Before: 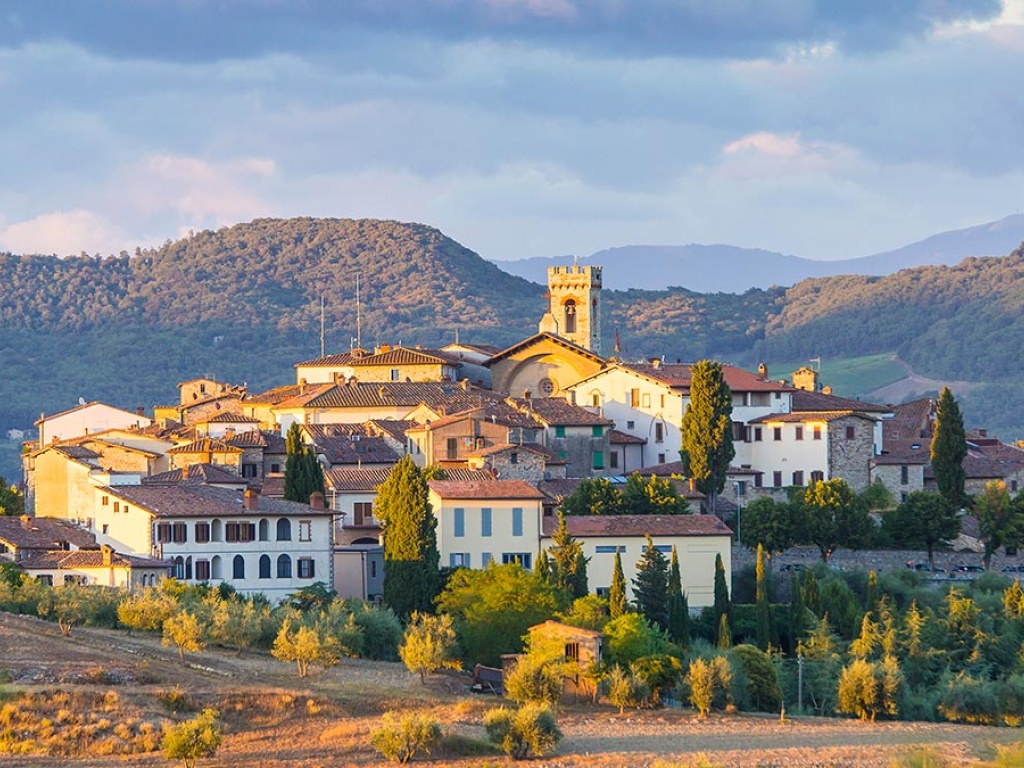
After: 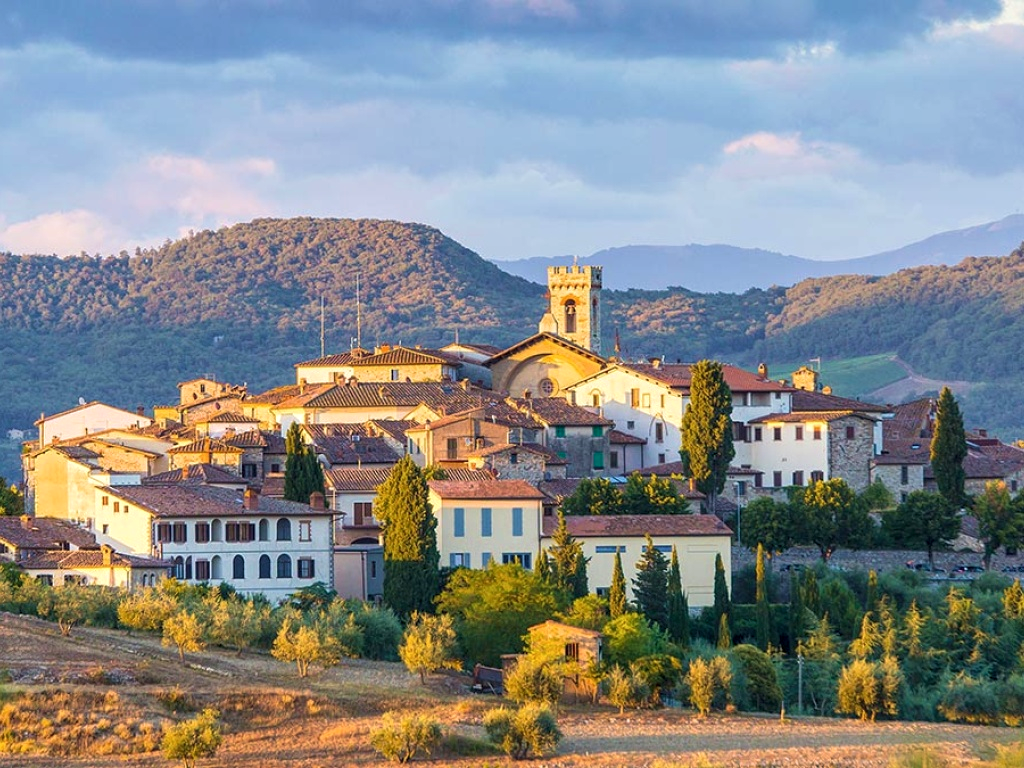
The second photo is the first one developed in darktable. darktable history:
local contrast: highlights 107%, shadows 98%, detail 131%, midtone range 0.2
velvia: on, module defaults
